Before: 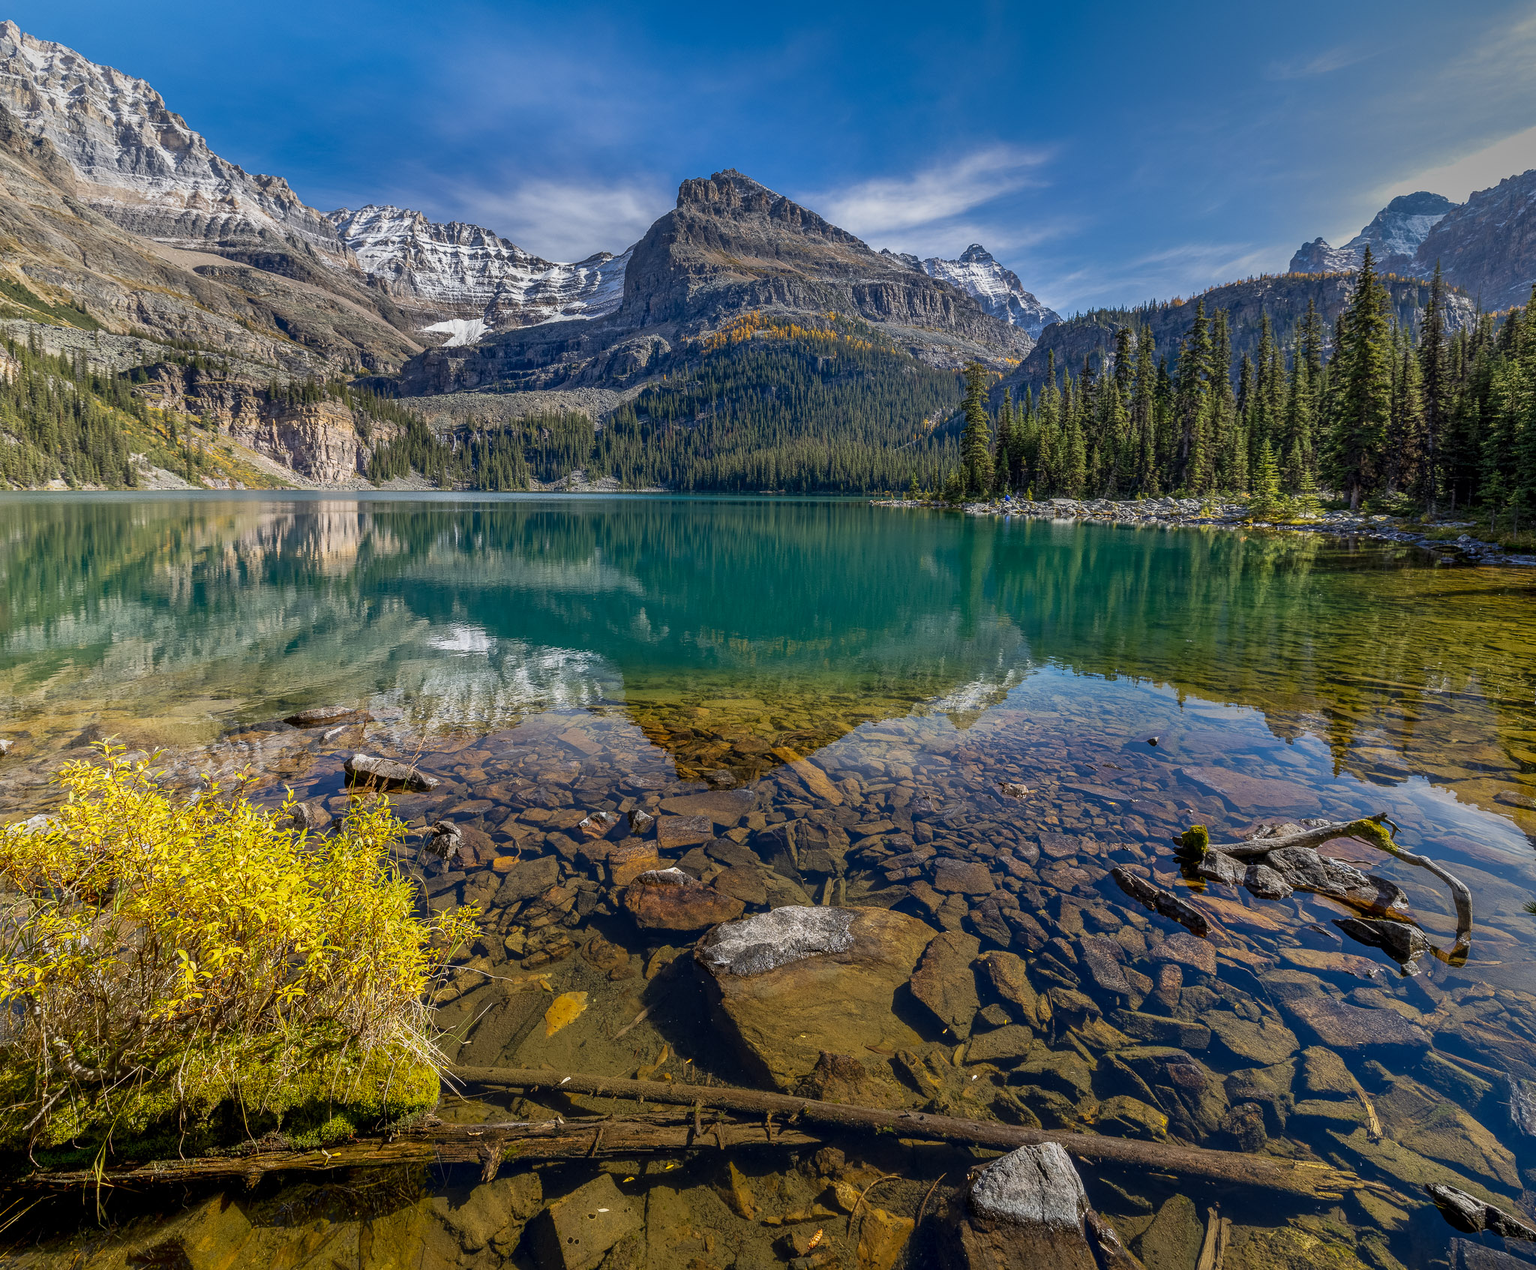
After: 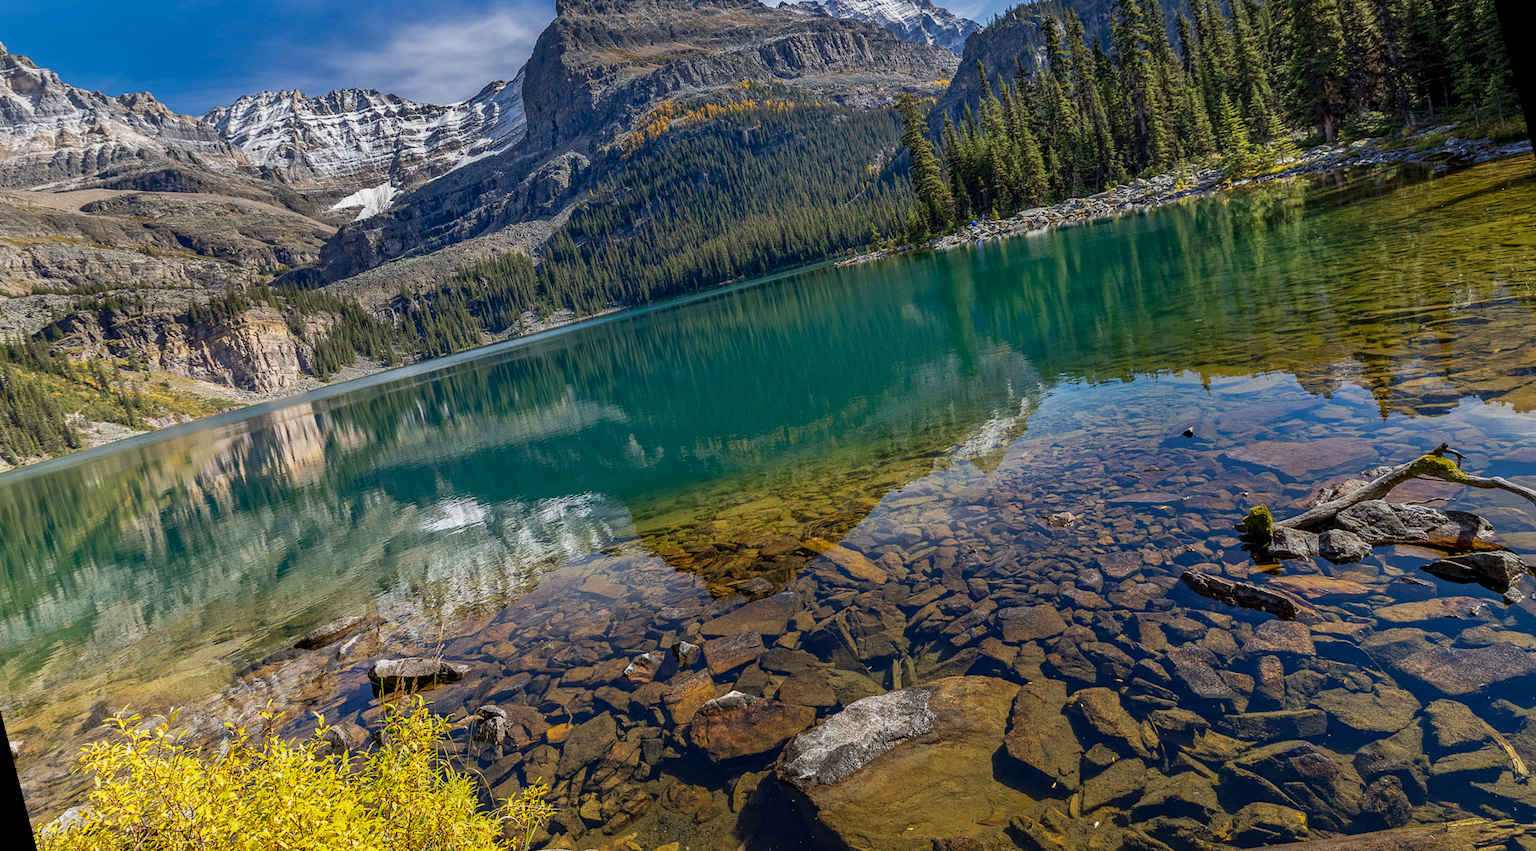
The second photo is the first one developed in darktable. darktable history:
haze removal: compatibility mode true, adaptive false
rotate and perspective: rotation -14.8°, crop left 0.1, crop right 0.903, crop top 0.25, crop bottom 0.748
